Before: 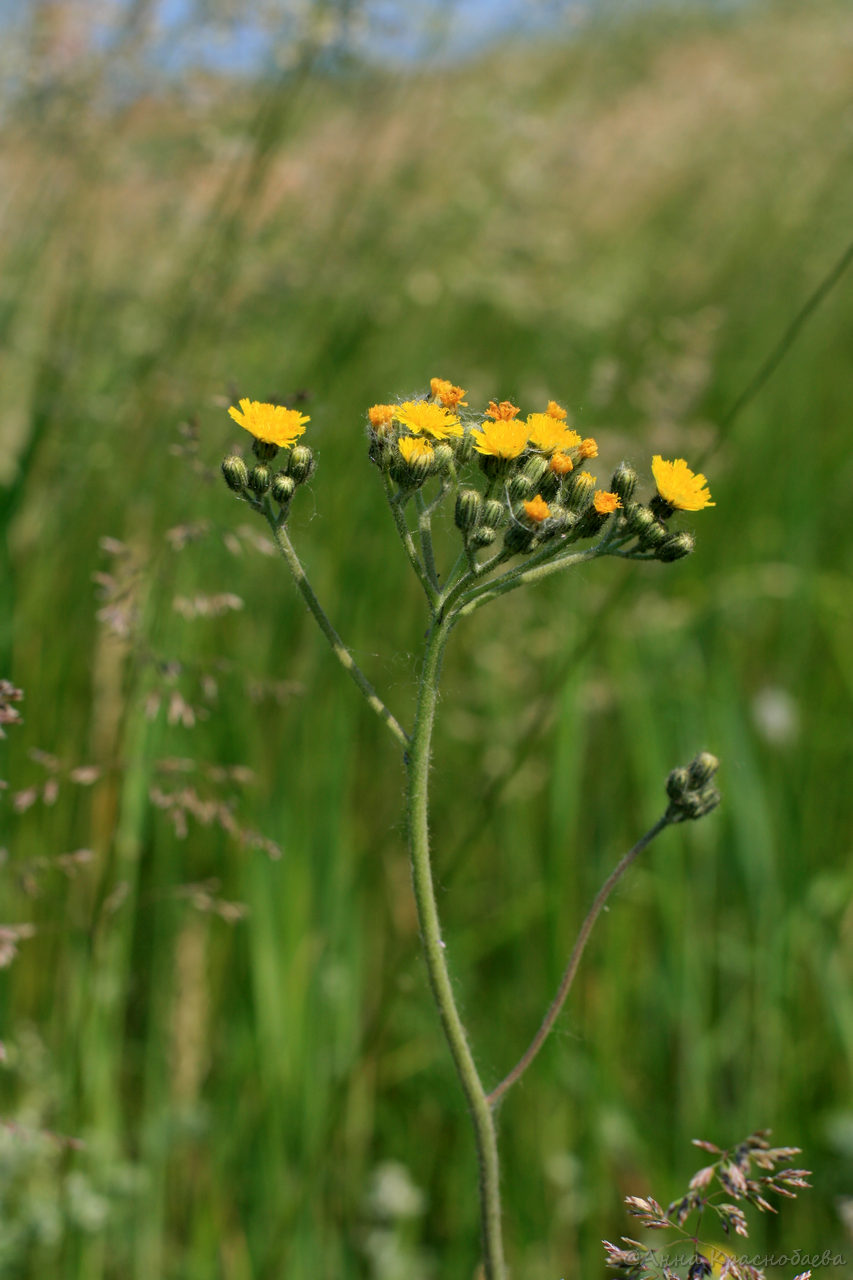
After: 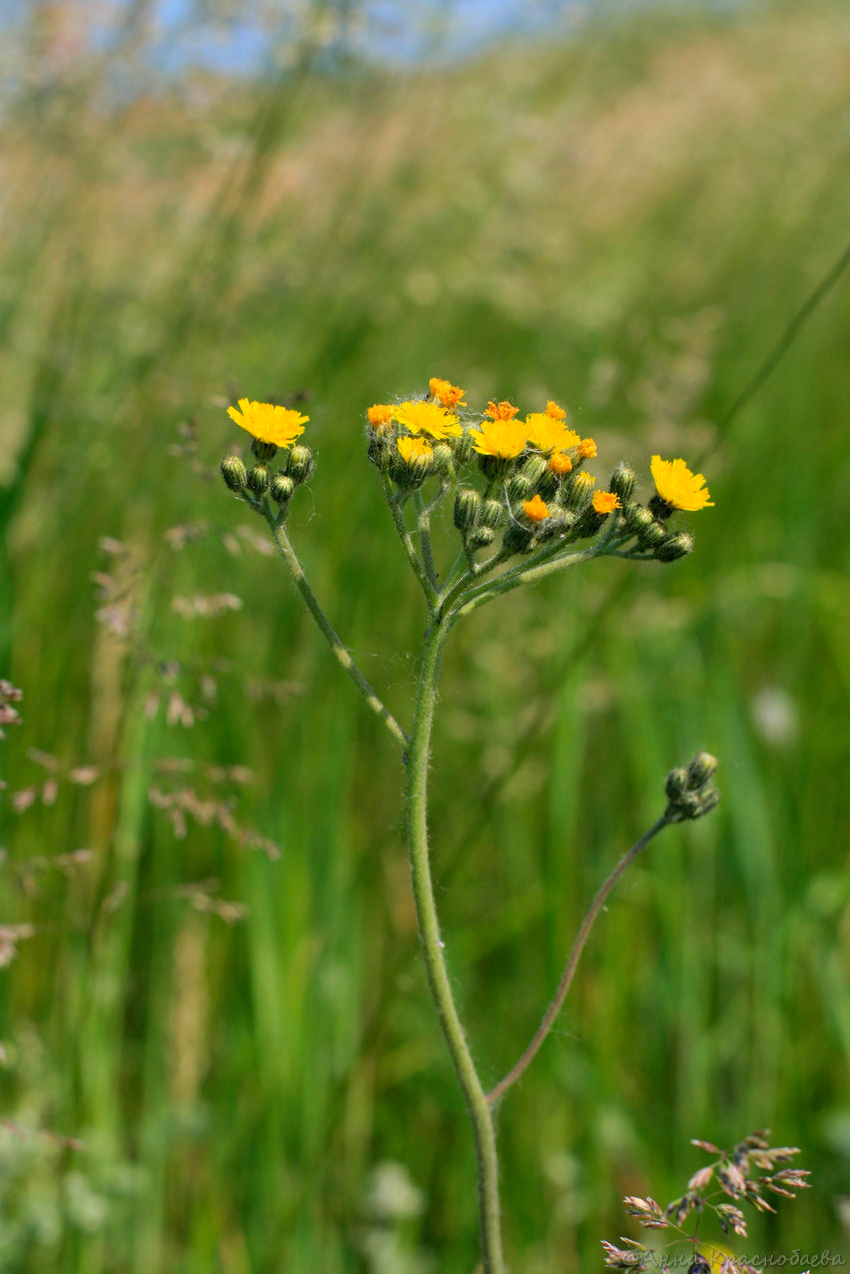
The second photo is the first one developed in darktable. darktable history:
crop: left 0.12%
contrast brightness saturation: contrast 0.07, brightness 0.078, saturation 0.183
